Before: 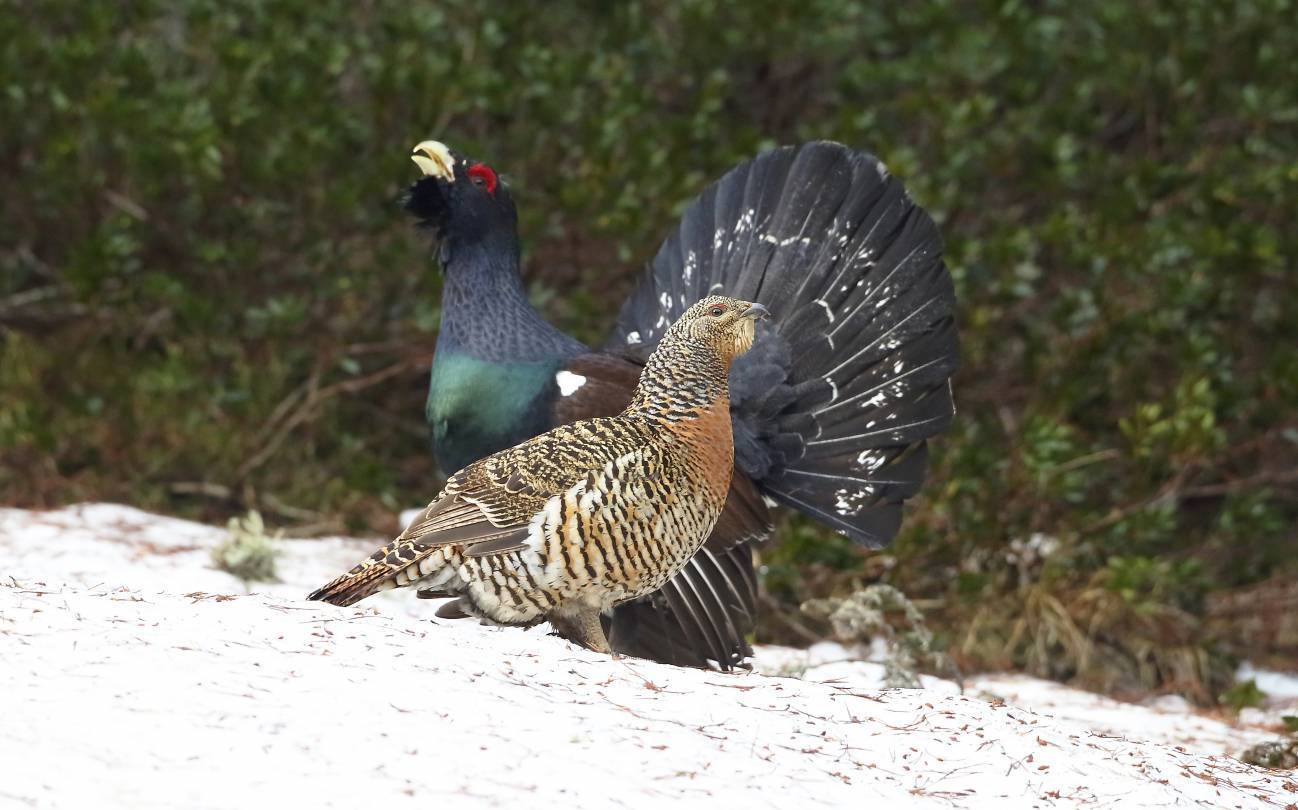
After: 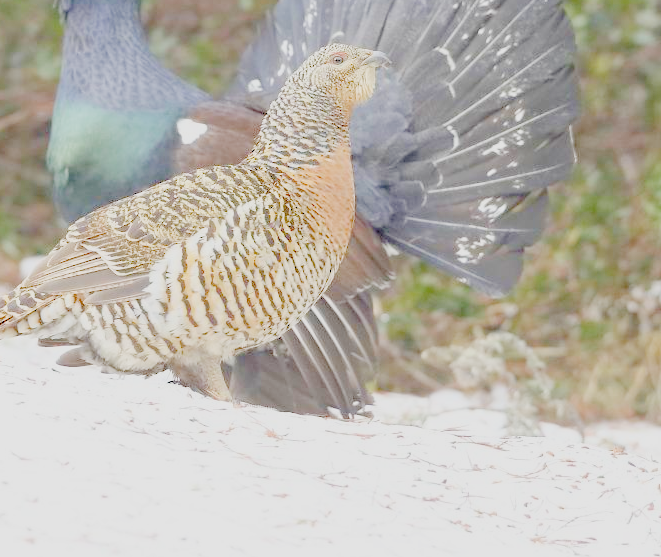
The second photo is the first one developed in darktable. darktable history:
levels: levels [0.093, 0.434, 0.988]
exposure: black level correction 0.001, exposure 1.84 EV, compensate highlight preservation false
crop and rotate: left 29.237%, top 31.152%, right 19.807%
filmic rgb: white relative exposure 8 EV, threshold 3 EV, structure ↔ texture 100%, target black luminance 0%, hardness 2.44, latitude 76.53%, contrast 0.562, shadows ↔ highlights balance 0%, preserve chrominance no, color science v4 (2020), iterations of high-quality reconstruction 10, type of noise poissonian, enable highlight reconstruction true
